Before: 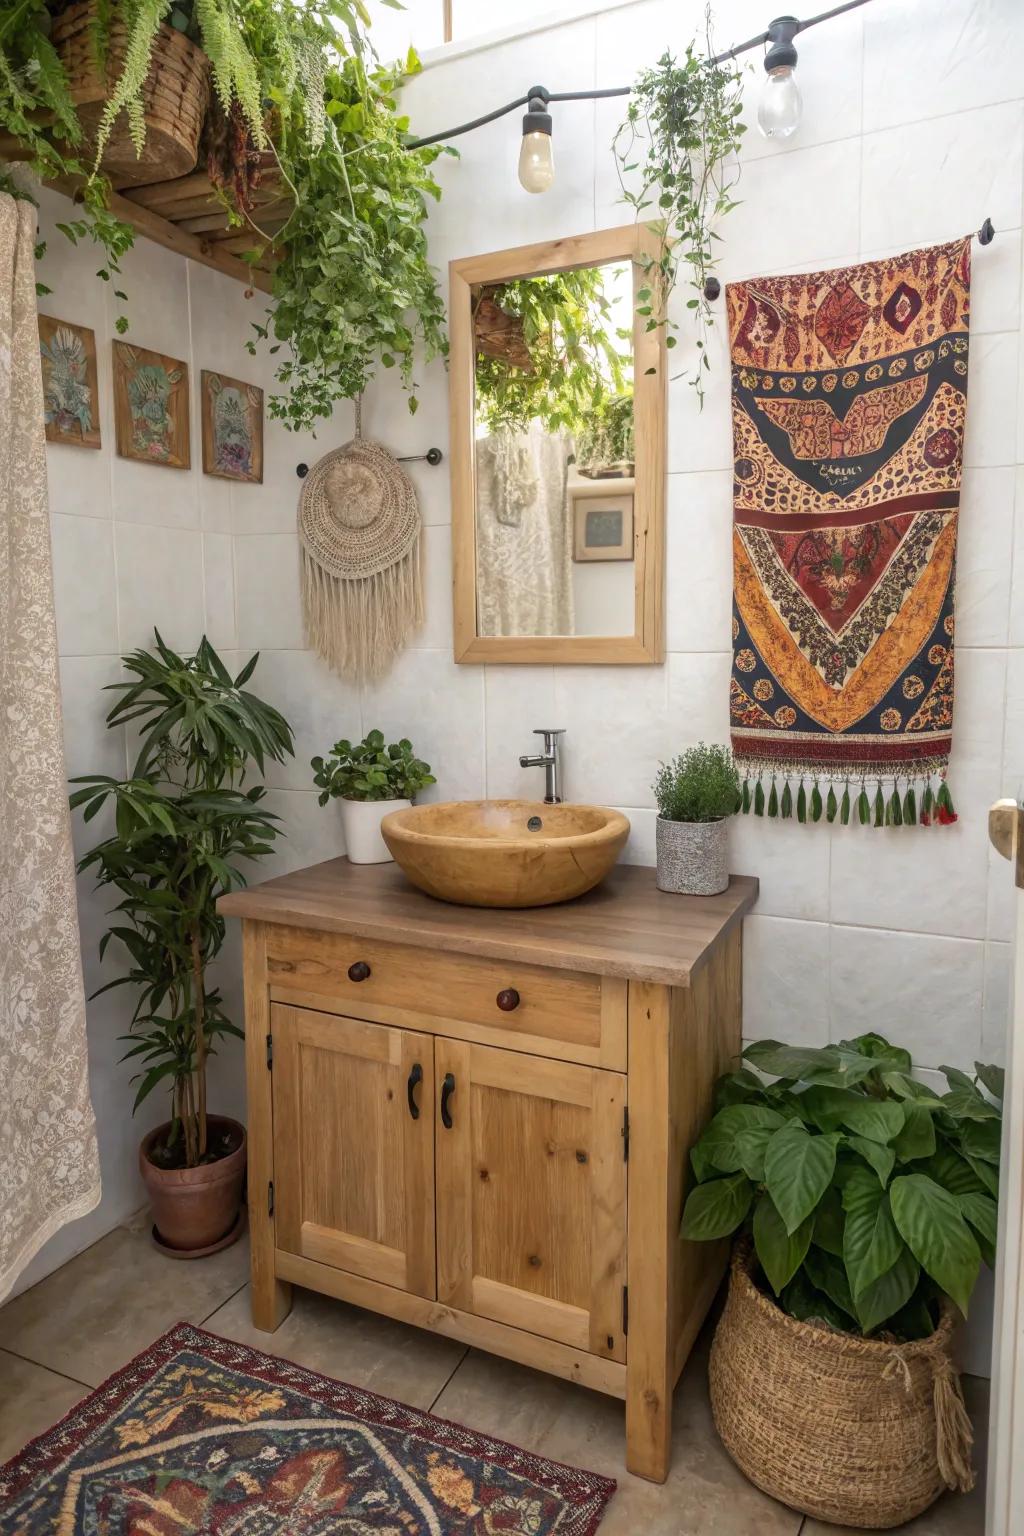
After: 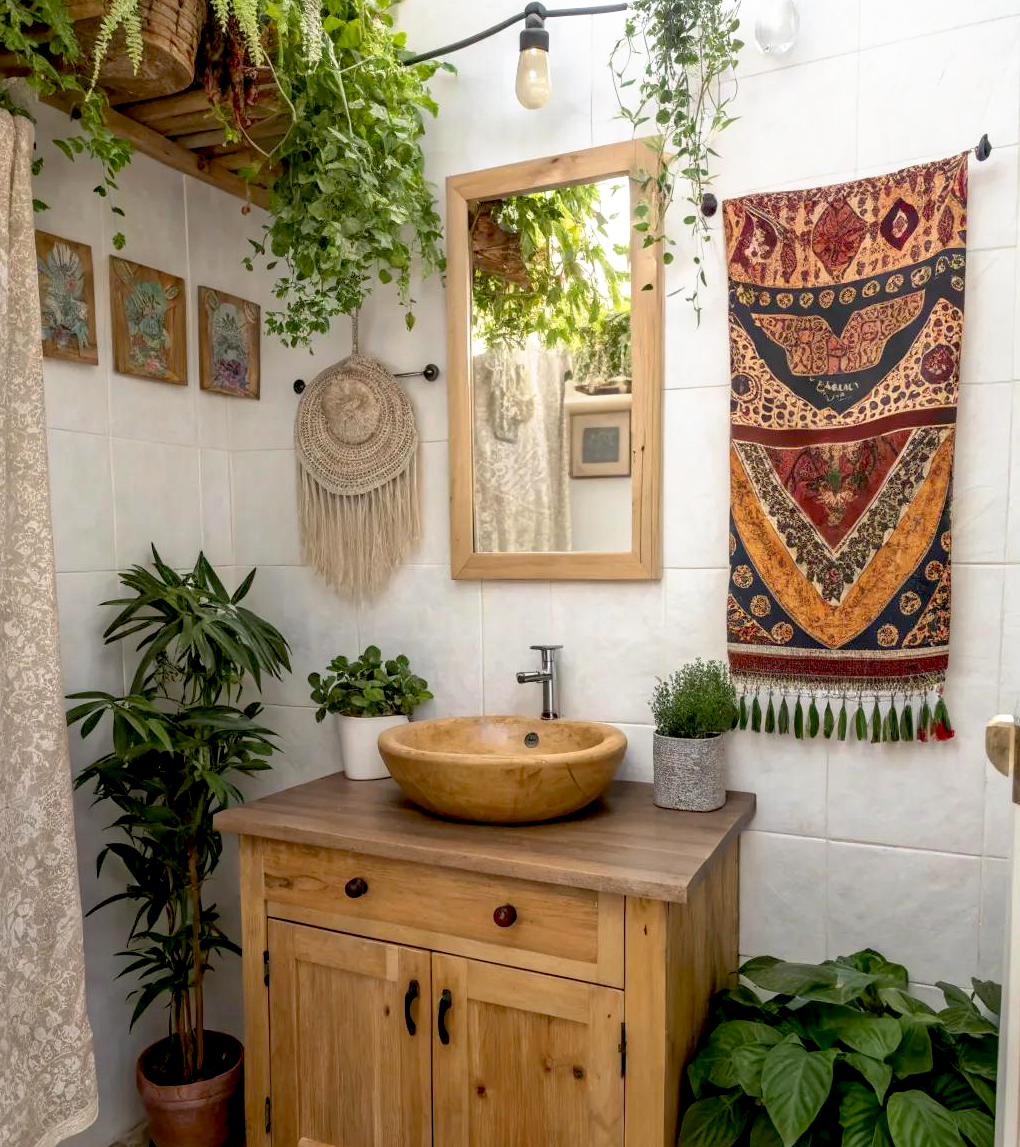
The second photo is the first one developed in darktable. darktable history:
crop: left 0.364%, top 5.518%, bottom 19.747%
tone equalizer: -8 EV 0.074 EV
base curve: curves: ch0 [(0.017, 0) (0.425, 0.441) (0.844, 0.933) (1, 1)], preserve colors none
